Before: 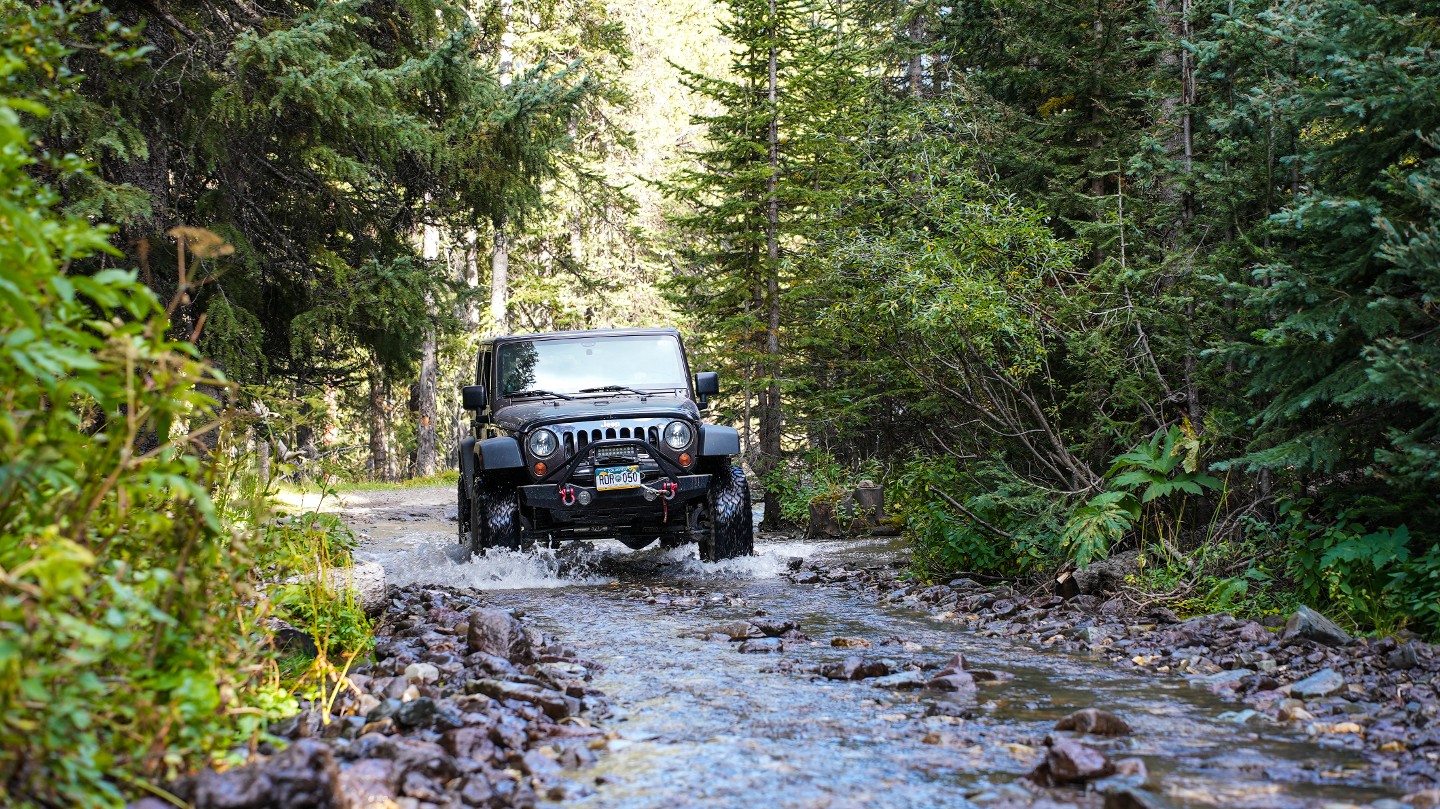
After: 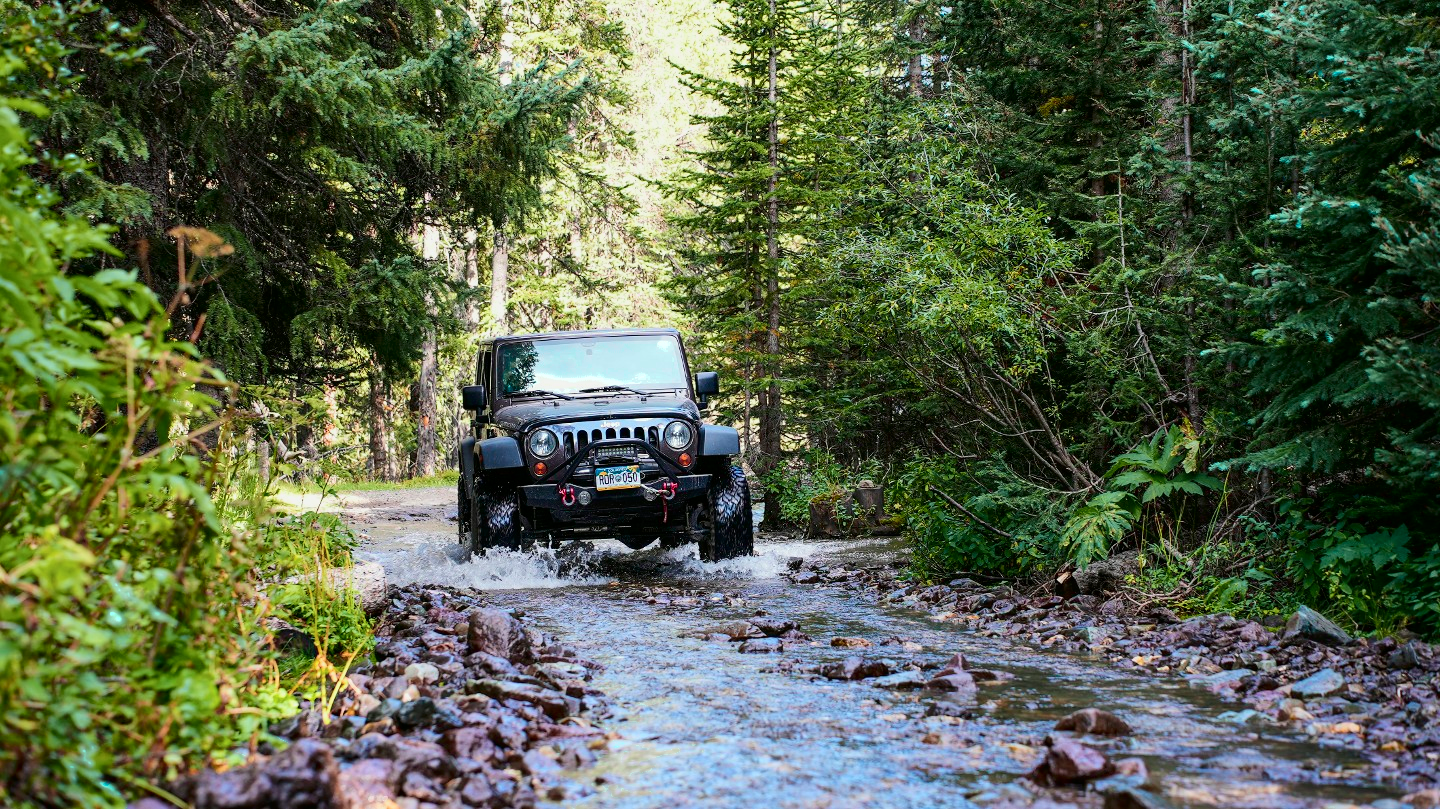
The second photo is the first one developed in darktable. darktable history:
color zones: curves: ch0 [(0.25, 0.5) (0.423, 0.5) (0.443, 0.5) (0.521, 0.756) (0.568, 0.5) (0.576, 0.5) (0.75, 0.5)]; ch1 [(0.25, 0.5) (0.423, 0.5) (0.443, 0.5) (0.539, 0.873) (0.624, 0.565) (0.631, 0.5) (0.75, 0.5)]
tone curve: curves: ch0 [(0, 0) (0.068, 0.031) (0.175, 0.132) (0.337, 0.304) (0.498, 0.511) (0.748, 0.762) (0.993, 0.954)]; ch1 [(0, 0) (0.294, 0.184) (0.359, 0.34) (0.362, 0.35) (0.43, 0.41) (0.469, 0.453) (0.495, 0.489) (0.54, 0.563) (0.612, 0.641) (1, 1)]; ch2 [(0, 0) (0.431, 0.419) (0.495, 0.502) (0.524, 0.534) (0.557, 0.56) (0.634, 0.654) (0.728, 0.722) (1, 1)], color space Lab, independent channels, preserve colors none
